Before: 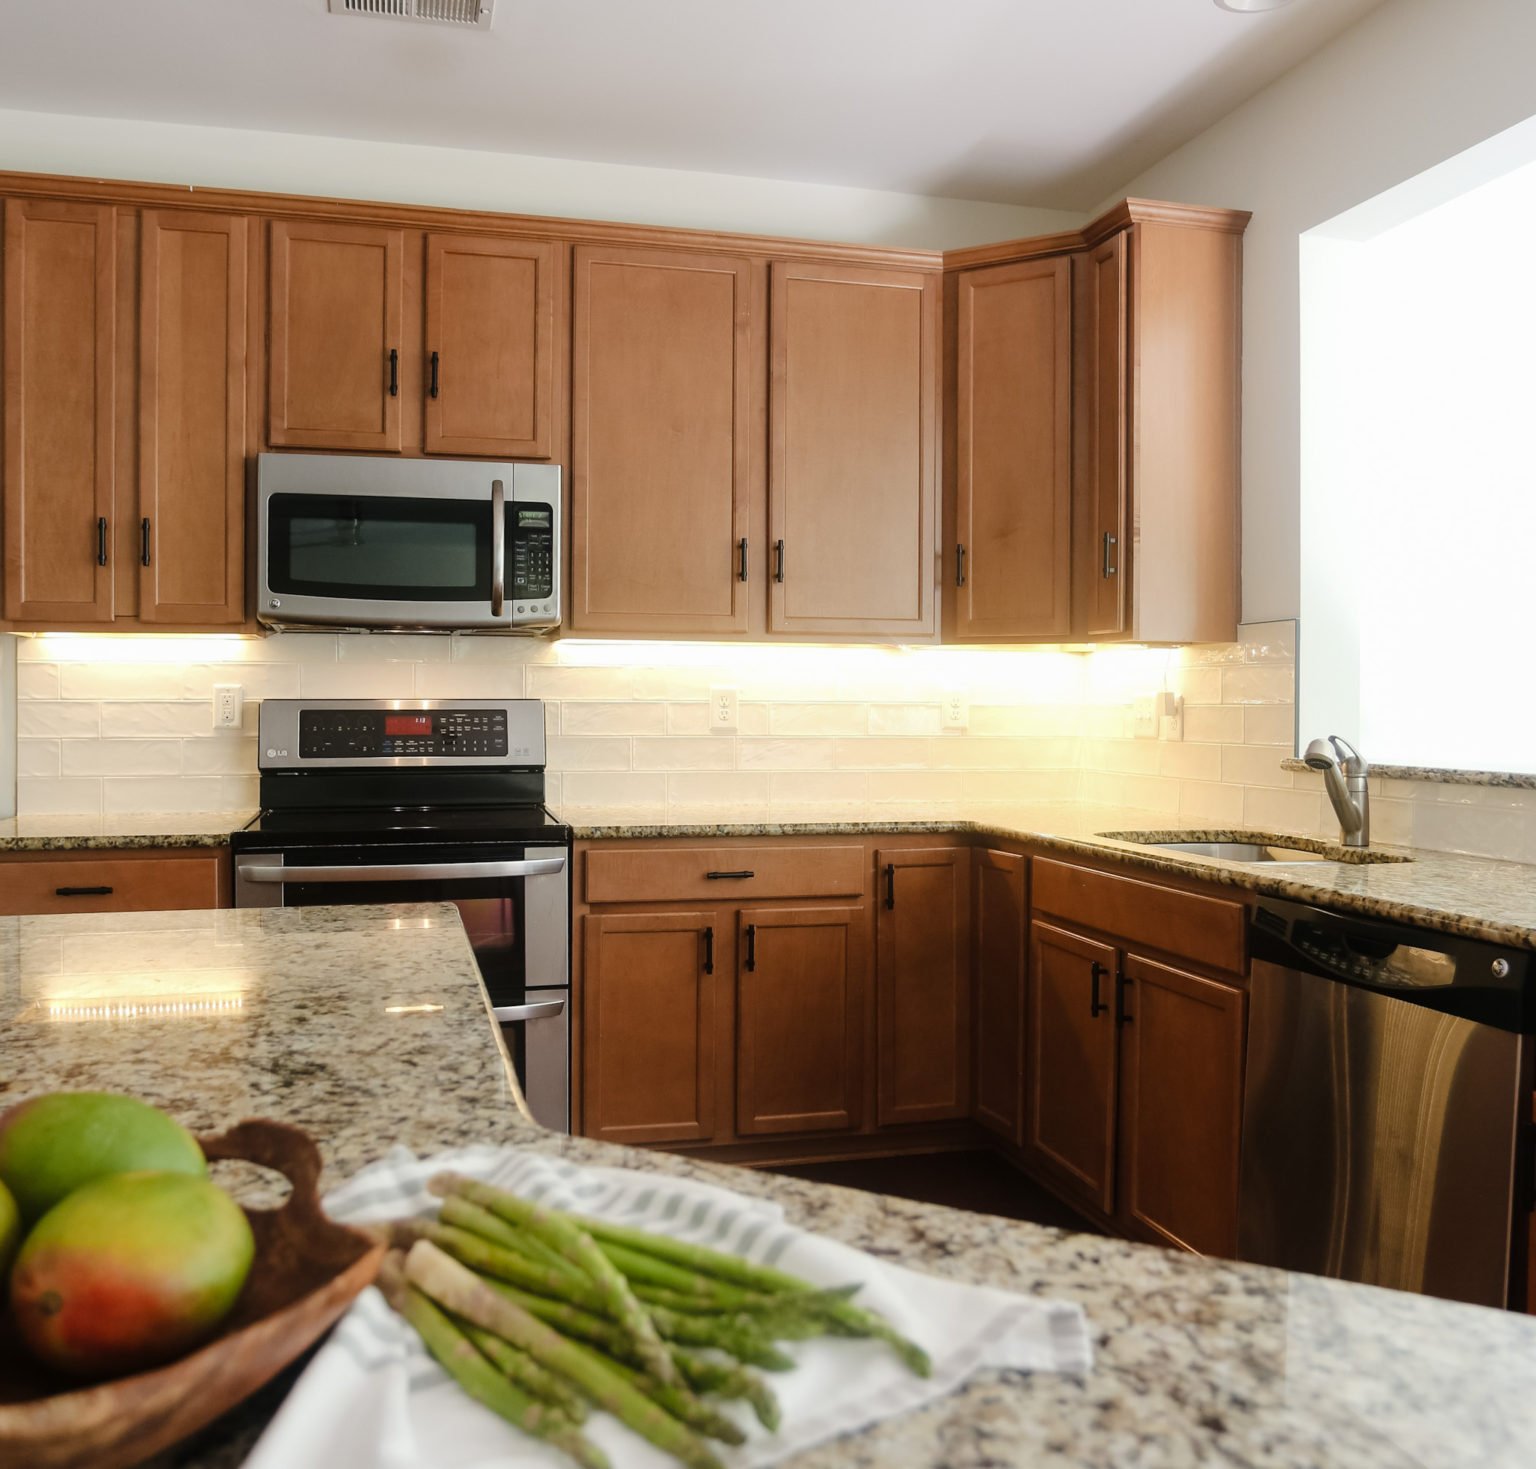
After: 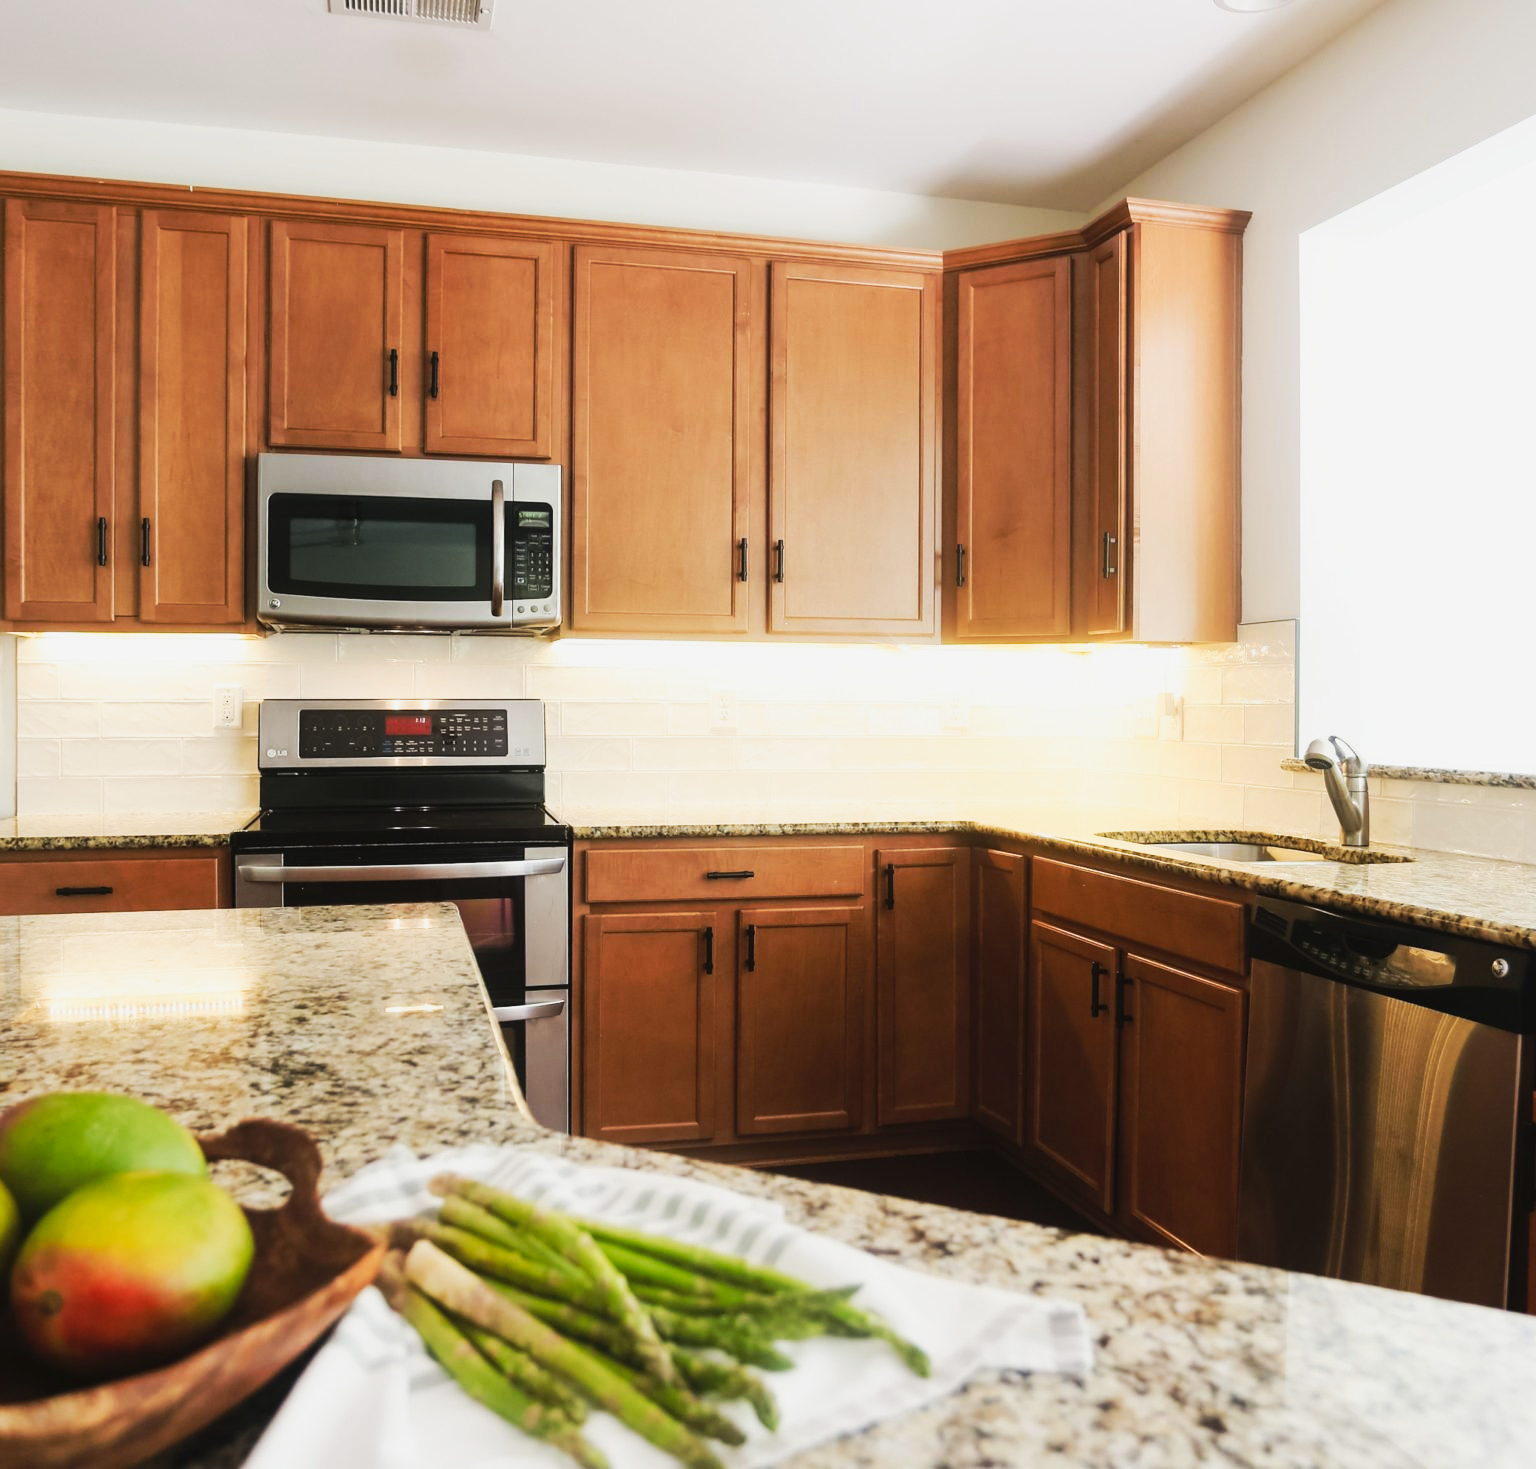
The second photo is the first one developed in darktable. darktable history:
tone curve: curves: ch0 [(0, 0.026) (0.172, 0.194) (0.398, 0.437) (0.469, 0.544) (0.612, 0.741) (0.845, 0.926) (1, 0.968)]; ch1 [(0, 0) (0.437, 0.453) (0.472, 0.467) (0.502, 0.502) (0.531, 0.537) (0.574, 0.583) (0.617, 0.64) (0.699, 0.749) (0.859, 0.919) (1, 1)]; ch2 [(0, 0) (0.33, 0.301) (0.421, 0.443) (0.476, 0.502) (0.511, 0.504) (0.553, 0.55) (0.595, 0.586) (0.664, 0.664) (1, 1)], preserve colors none
